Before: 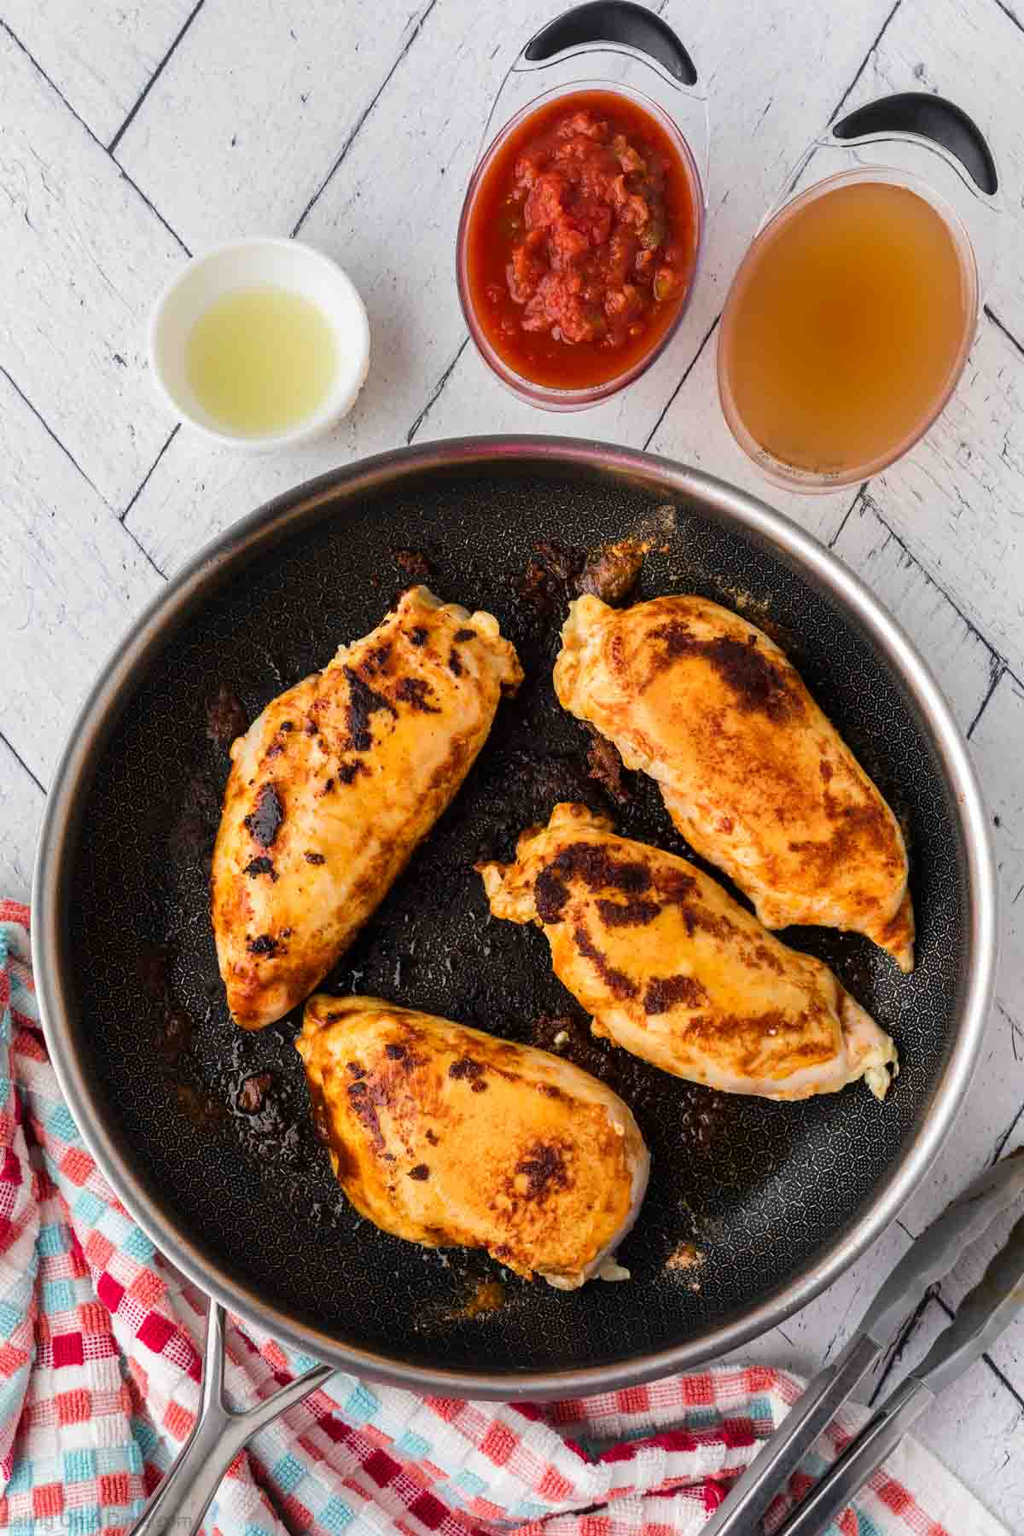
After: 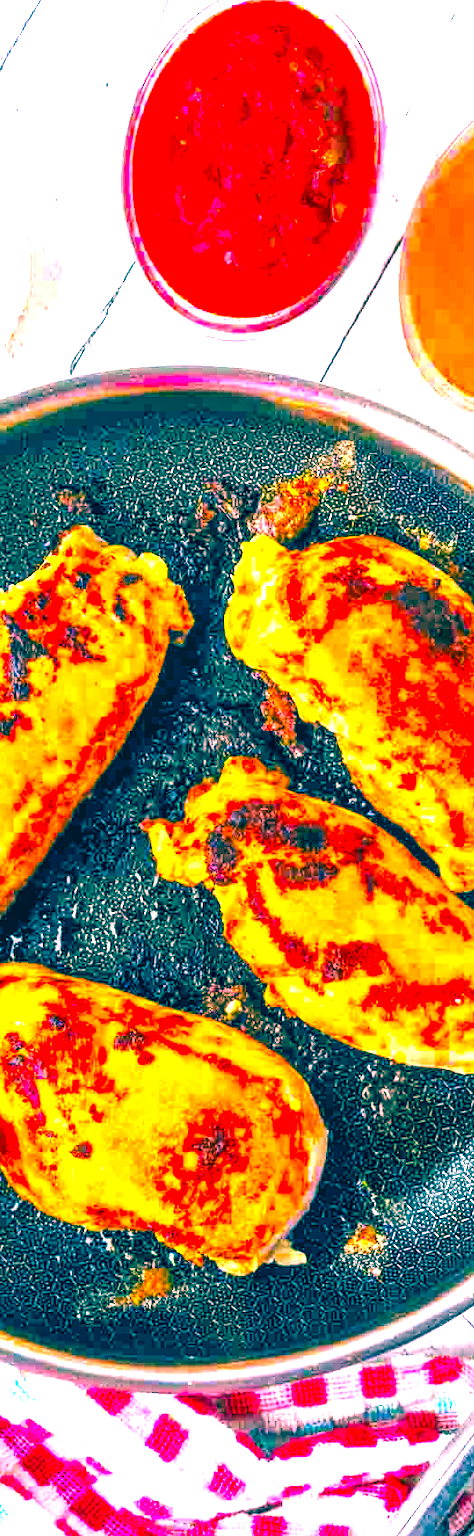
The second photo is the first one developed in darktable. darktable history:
crop: left 33.437%, top 5.946%, right 22.925%
color balance rgb: highlights gain › luminance 14.596%, global offset › luminance -0.519%, global offset › chroma 0.909%, global offset › hue 174.73°, perceptual saturation grading › global saturation 31.148%
exposure: exposure 1.991 EV, compensate highlight preservation false
local contrast: detail 160%
tone equalizer: on, module defaults
color correction: highlights a* 17.45, highlights b* 0.33, shadows a* -14.87, shadows b* -14.5, saturation 1.55
